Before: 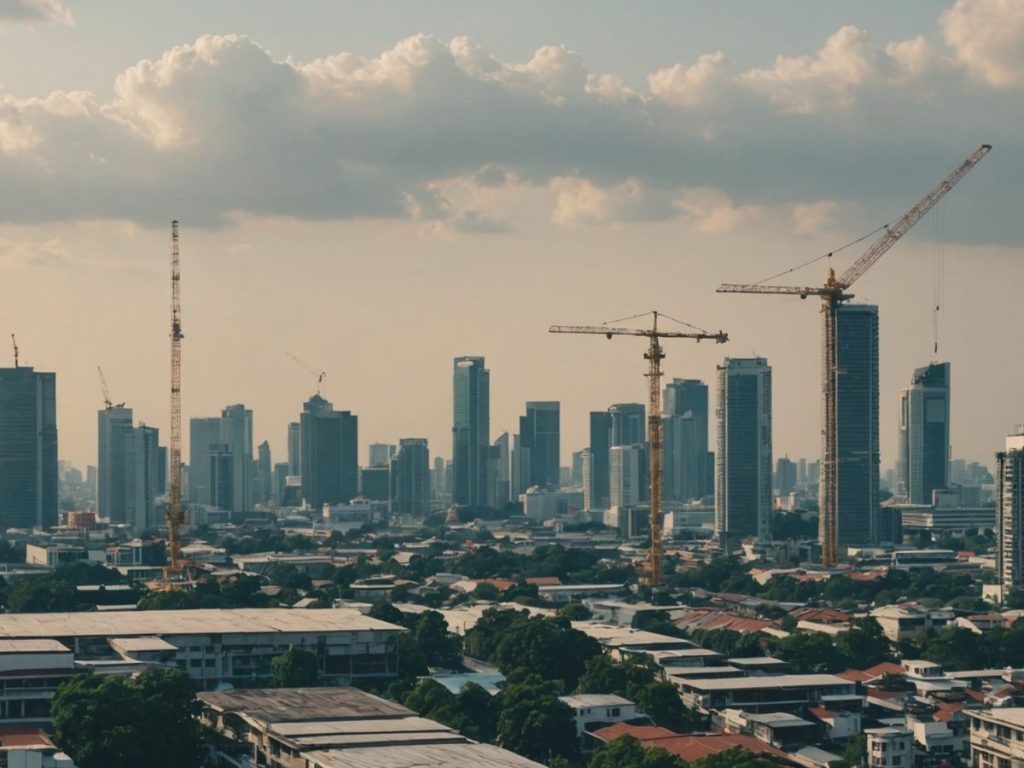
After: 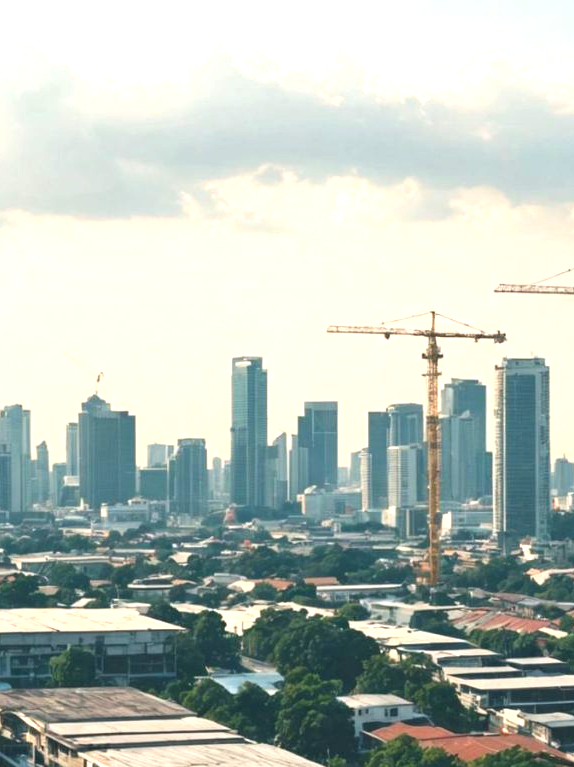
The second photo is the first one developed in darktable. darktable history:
exposure: black level correction 0.001, exposure 1.399 EV, compensate exposure bias true, compensate highlight preservation false
crop: left 21.775%, right 22.128%, bottom 0.008%
